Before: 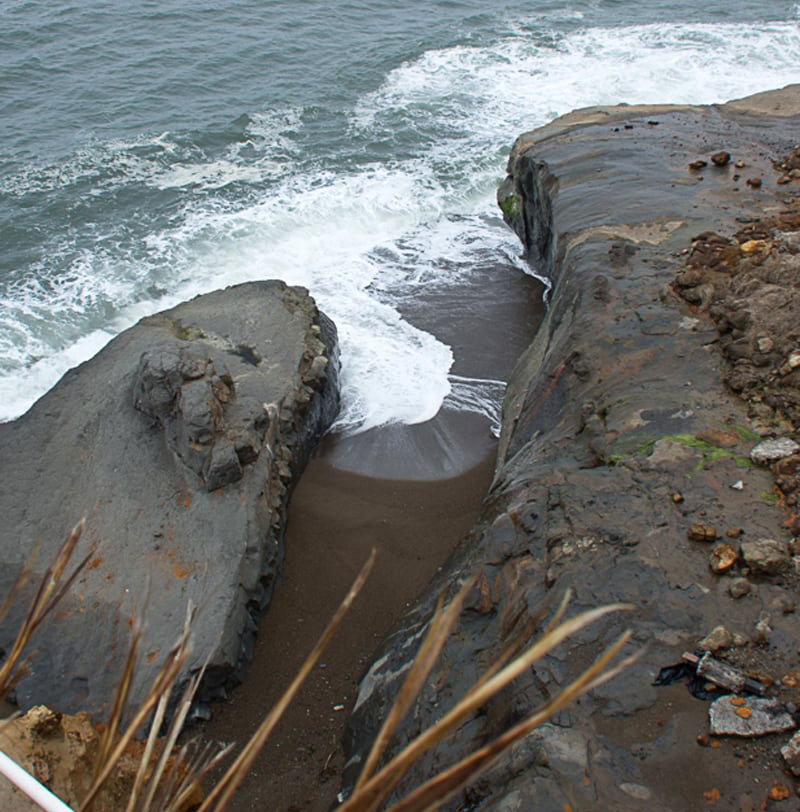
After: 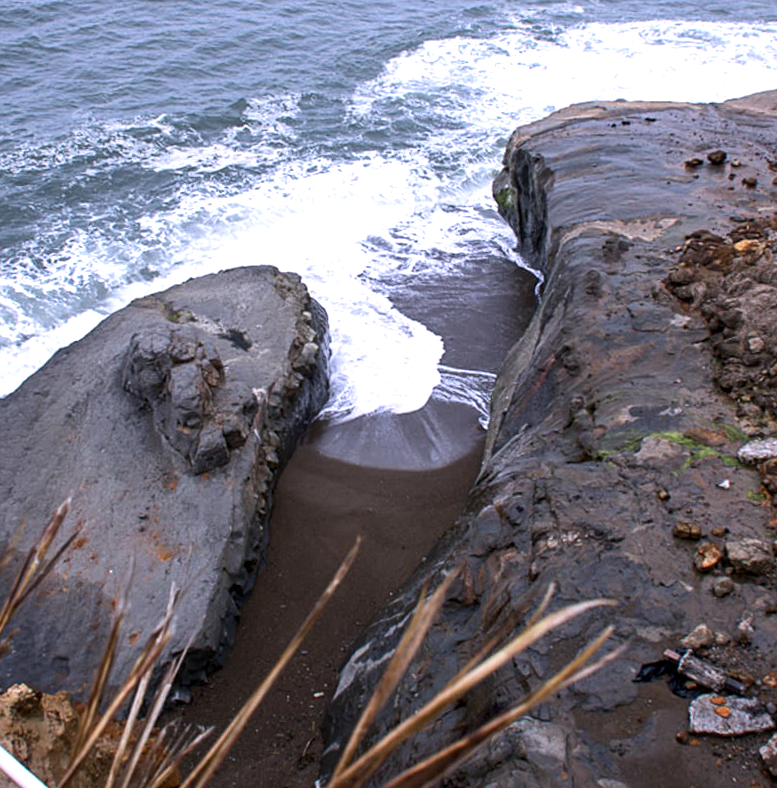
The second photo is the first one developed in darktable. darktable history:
white balance: red 1.042, blue 1.17
crop and rotate: angle -1.69°
tone equalizer: -8 EV -0.417 EV, -7 EV -0.389 EV, -6 EV -0.333 EV, -5 EV -0.222 EV, -3 EV 0.222 EV, -2 EV 0.333 EV, -1 EV 0.389 EV, +0 EV 0.417 EV, edges refinement/feathering 500, mask exposure compensation -1.57 EV, preserve details no
local contrast: on, module defaults
